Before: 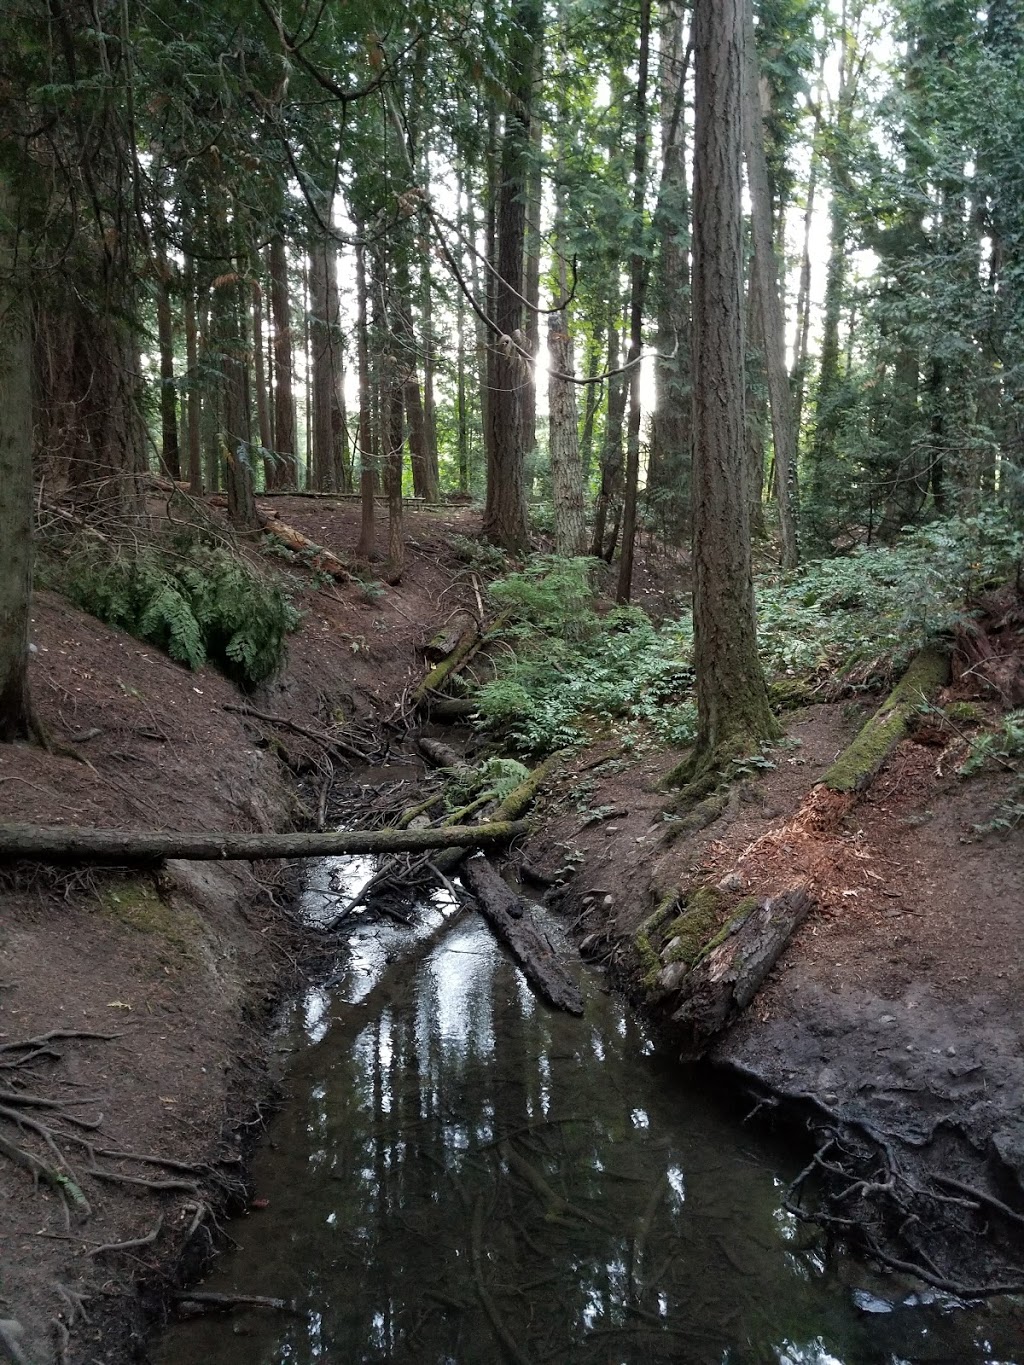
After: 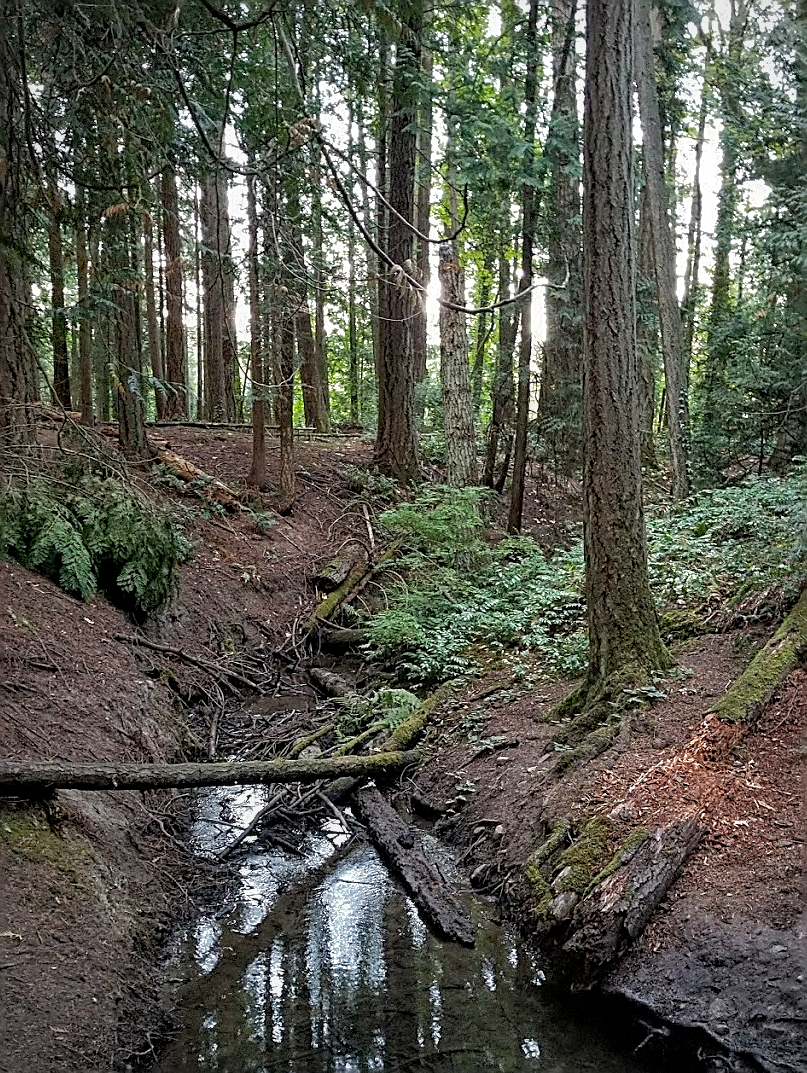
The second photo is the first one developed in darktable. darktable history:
crop and rotate: left 10.65%, top 5.151%, right 10.453%, bottom 16.181%
local contrast: on, module defaults
haze removal: strength 0.283, distance 0.244, compatibility mode true, adaptive false
sharpen: amount 1.007
color balance rgb: perceptual saturation grading › global saturation 1.536%, perceptual saturation grading › highlights -1.828%, perceptual saturation grading › mid-tones 3.438%, perceptual saturation grading › shadows 7.909%, global vibrance 20%
shadows and highlights: shadows 39.56, highlights -59.83
vignetting: brightness -0.293, dithering 8-bit output
